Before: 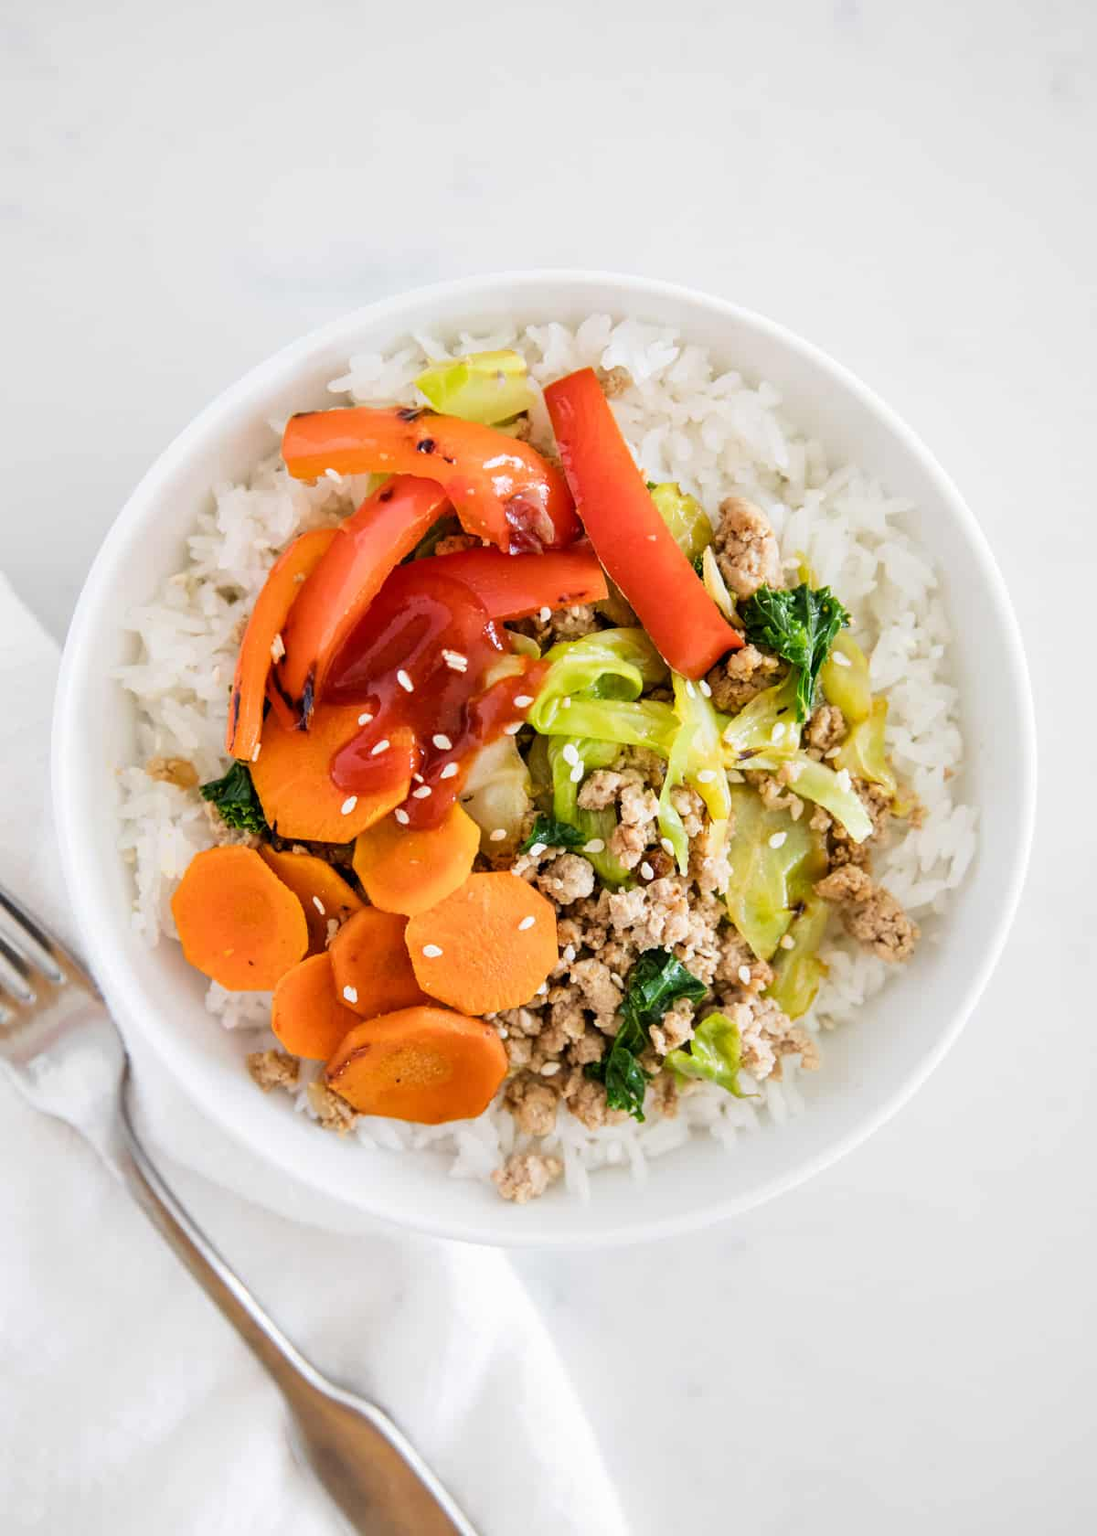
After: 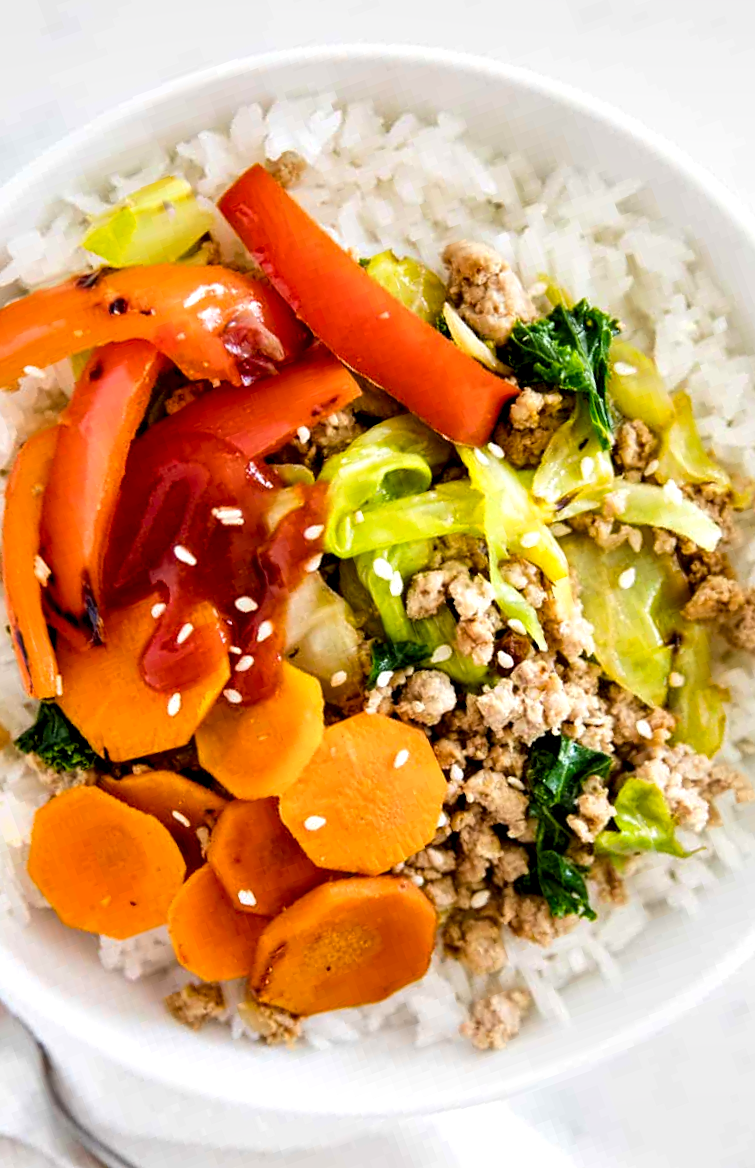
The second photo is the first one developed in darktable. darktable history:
color balance rgb: linear chroma grading › global chroma 14.429%, perceptual saturation grading › global saturation 0.138%, global vibrance 20%
local contrast: highlights 162%, shadows 153%, detail 139%, midtone range 0.259
crop and rotate: angle 20.17°, left 6.79%, right 3.713%, bottom 1.168%
